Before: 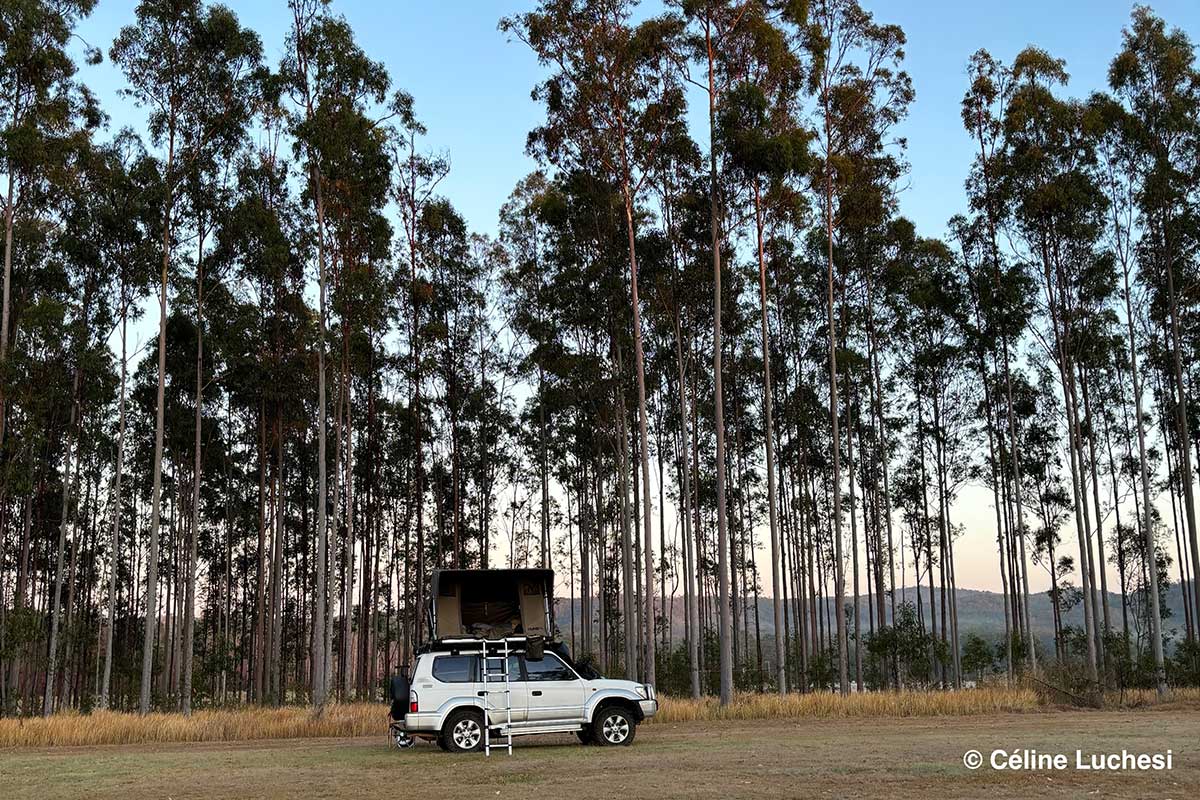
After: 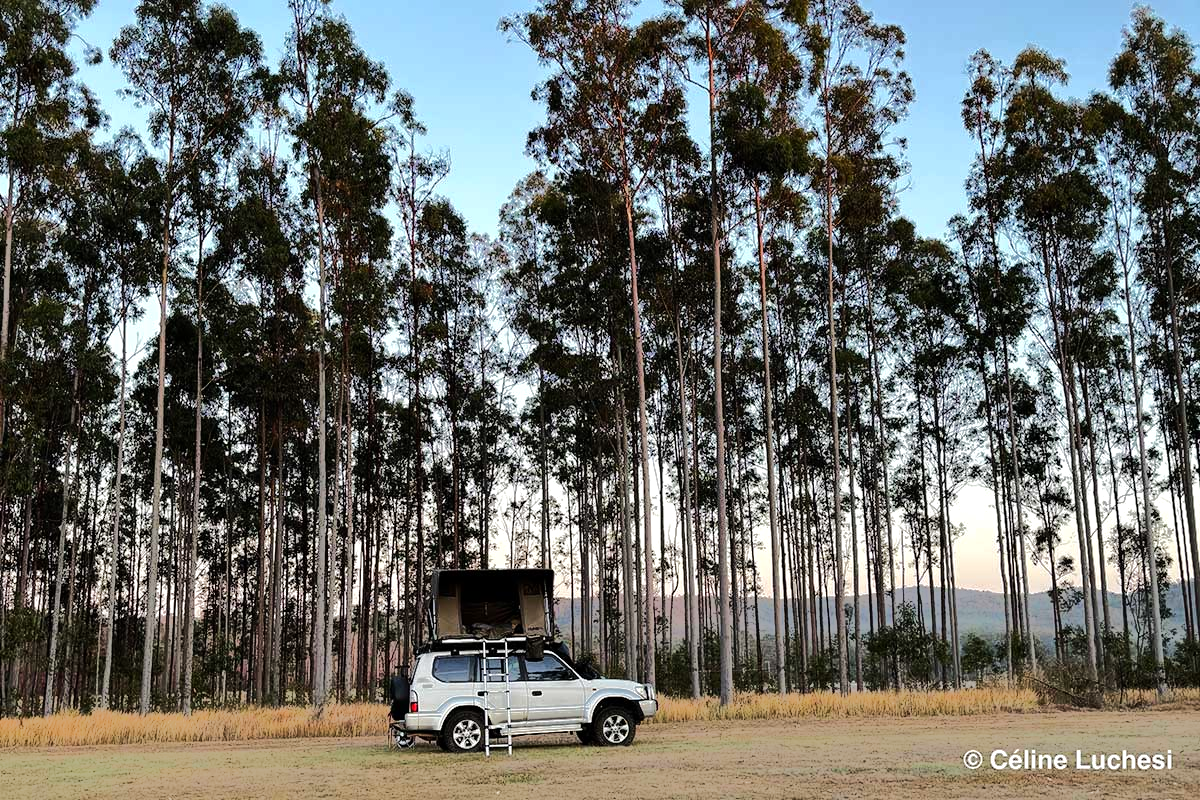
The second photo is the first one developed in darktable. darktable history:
tone equalizer: -8 EV -0.53 EV, -7 EV -0.322 EV, -6 EV -0.078 EV, -5 EV 0.389 EV, -4 EV 0.965 EV, -3 EV 0.785 EV, -2 EV -0.008 EV, -1 EV 0.144 EV, +0 EV -0.007 EV, edges refinement/feathering 500, mask exposure compensation -1.57 EV, preserve details no
